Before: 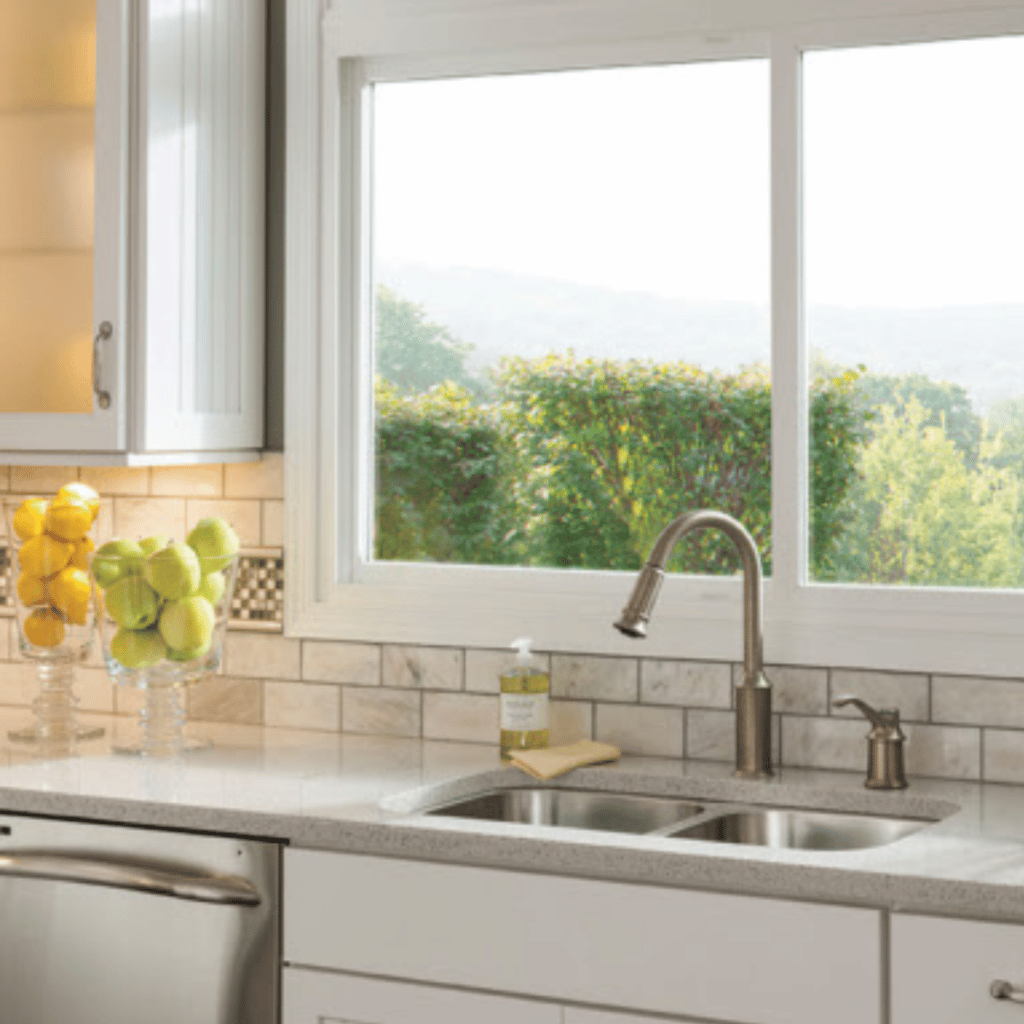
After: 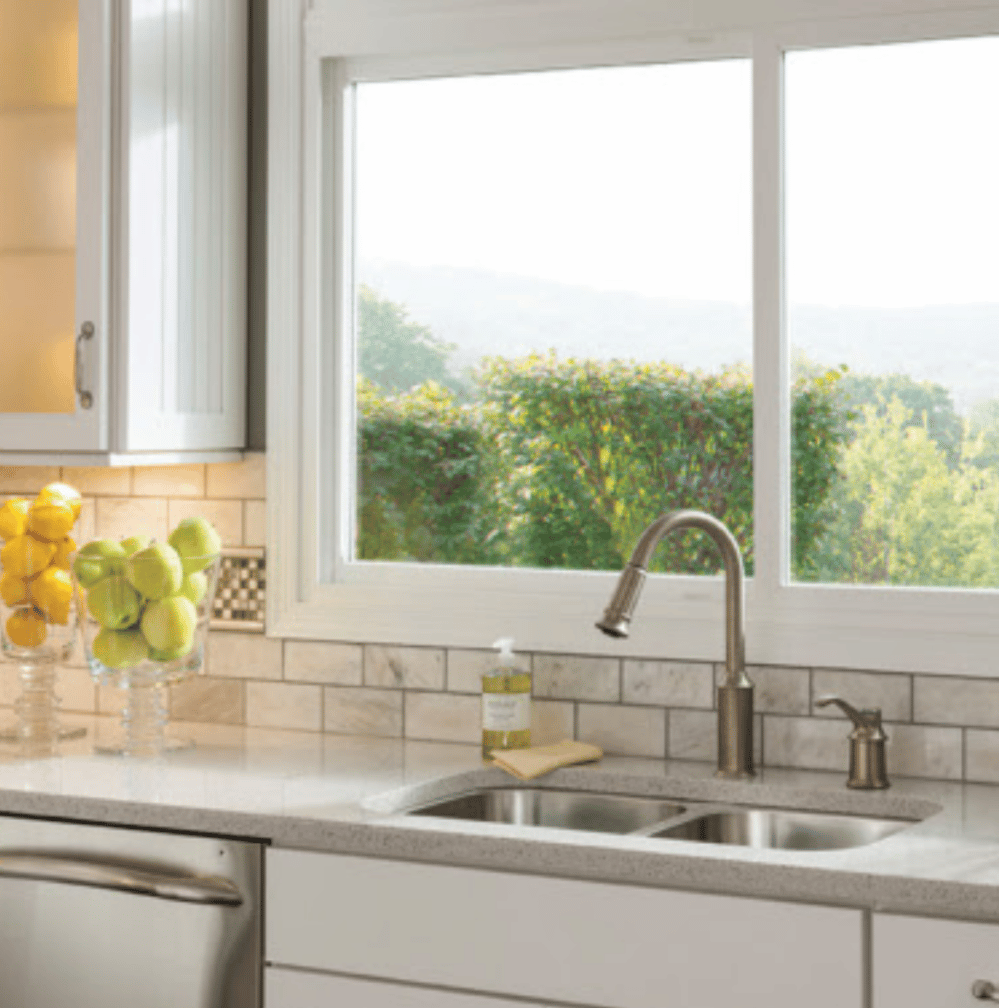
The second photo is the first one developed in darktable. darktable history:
crop and rotate: left 1.76%, right 0.588%, bottom 1.494%
levels: white 99.94%
